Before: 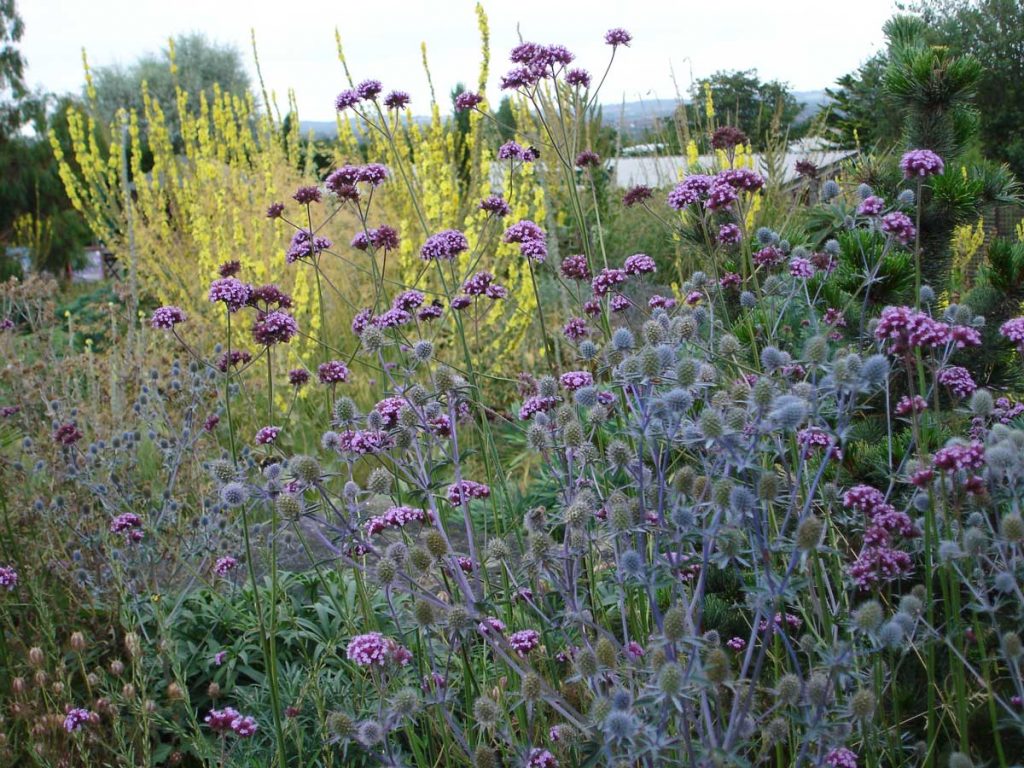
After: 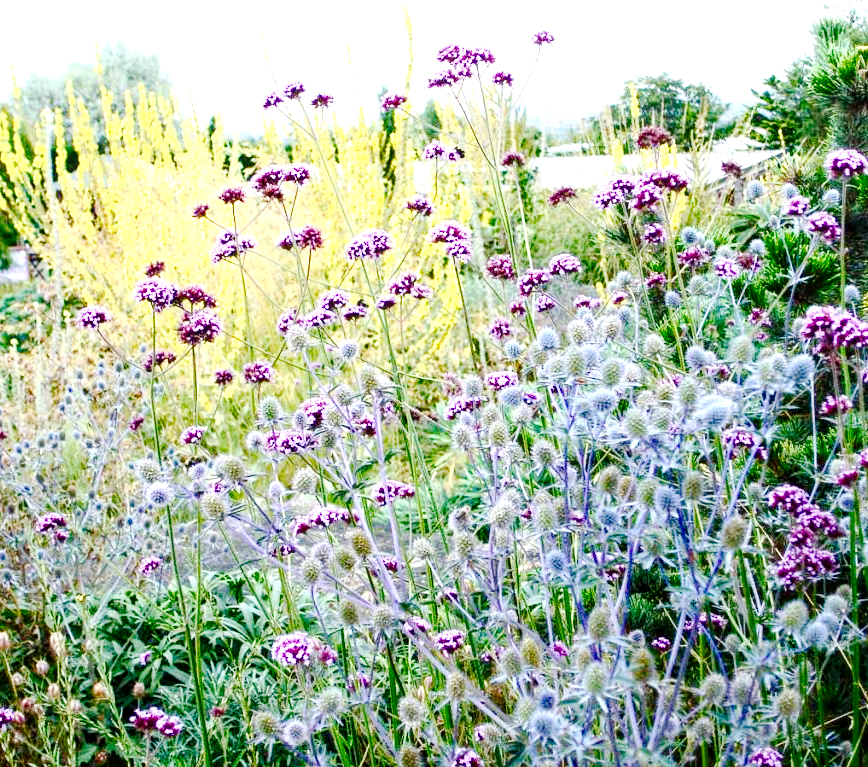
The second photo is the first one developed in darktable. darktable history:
crop: left 7.416%, right 7.787%
color balance rgb: shadows lift › hue 86.99°, global offset › luminance -0.889%, perceptual saturation grading › global saturation 27.619%, perceptual saturation grading › highlights -25.74%, perceptual saturation grading › shadows 24.157%, global vibrance 1.684%, saturation formula JzAzBz (2021)
shadows and highlights: shadows 1.04, highlights 38.09
local contrast: highlights 83%, shadows 83%
tone curve: curves: ch0 [(0, 0) (0.003, 0.034) (0.011, 0.038) (0.025, 0.046) (0.044, 0.054) (0.069, 0.06) (0.1, 0.079) (0.136, 0.114) (0.177, 0.151) (0.224, 0.213) (0.277, 0.293) (0.335, 0.385) (0.399, 0.482) (0.468, 0.578) (0.543, 0.655) (0.623, 0.724) (0.709, 0.786) (0.801, 0.854) (0.898, 0.922) (1, 1)], preserve colors none
exposure: black level correction 0, exposure 1.39 EV, compensate highlight preservation false
